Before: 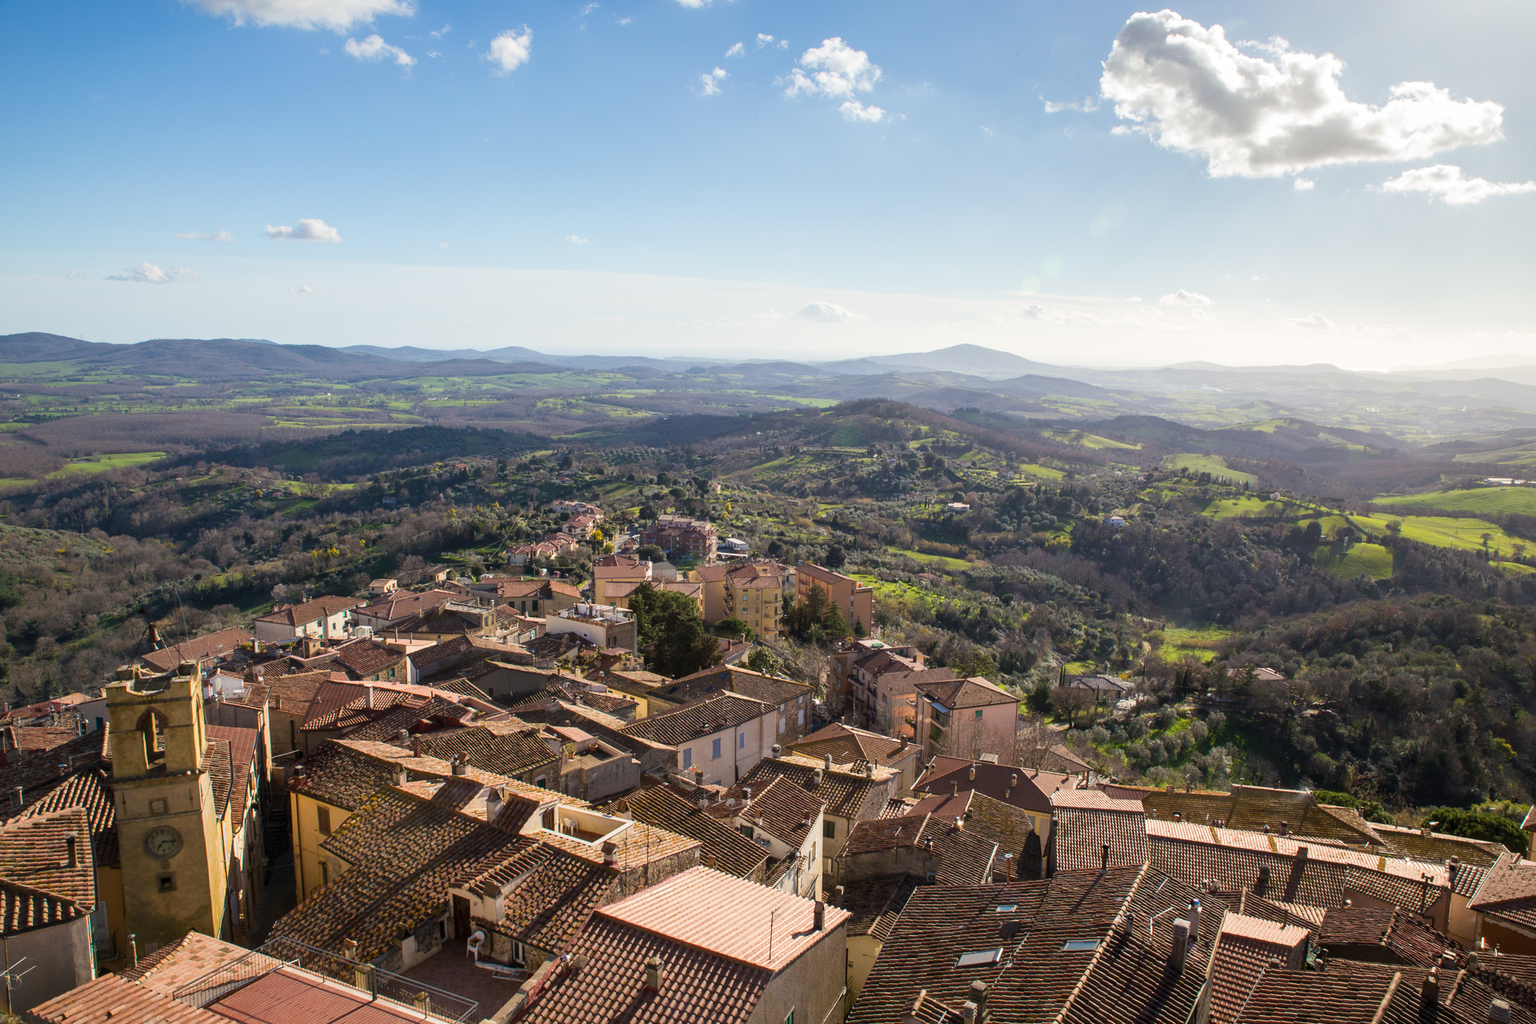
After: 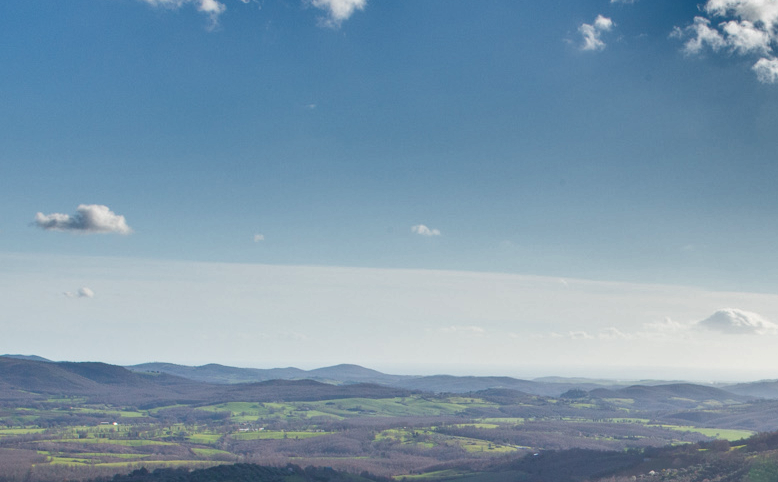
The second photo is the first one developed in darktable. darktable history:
tone equalizer: on, module defaults
shadows and highlights: shadows 24.36, highlights -79.4, soften with gaussian
crop: left 15.456%, top 5.462%, right 43.981%, bottom 56.864%
